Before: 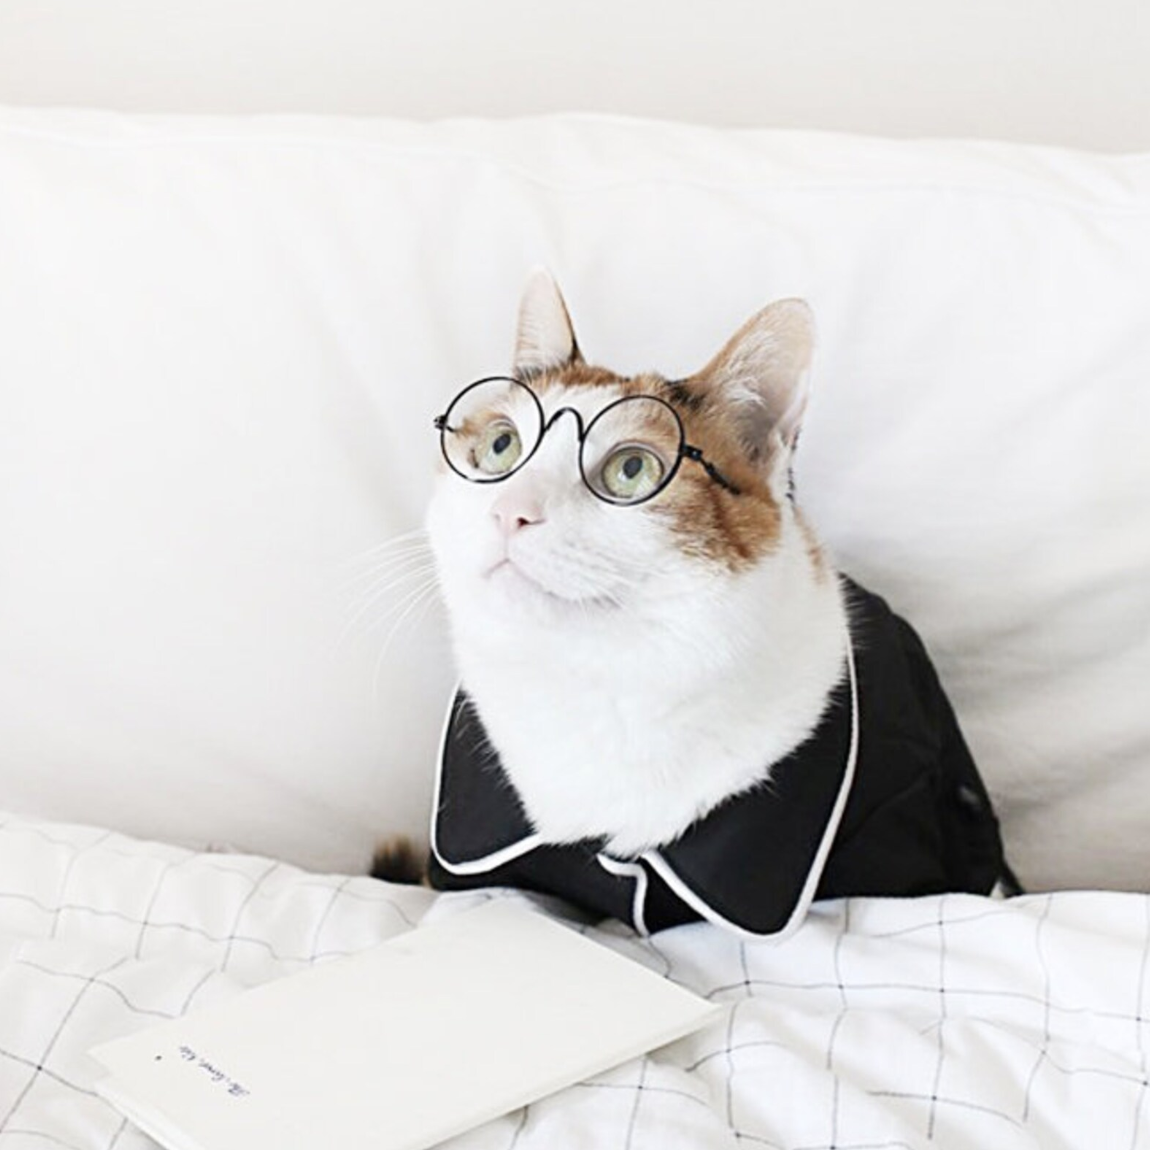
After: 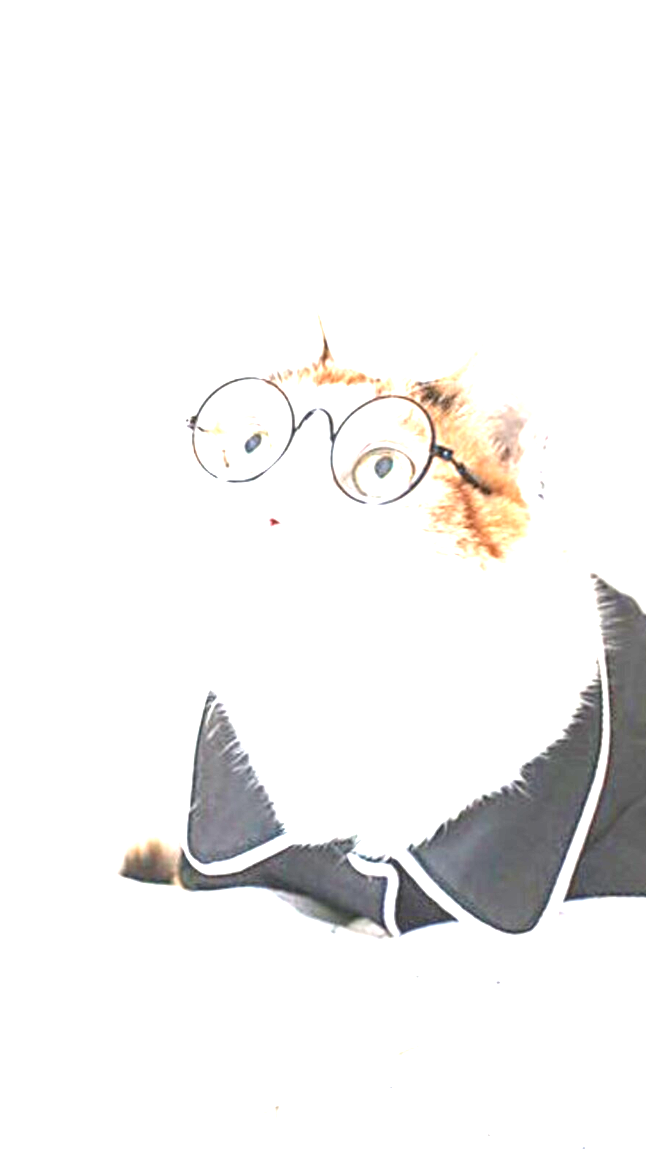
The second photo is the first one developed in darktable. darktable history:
exposure: exposure 1.995 EV, compensate highlight preservation false
crop: left 21.708%, right 22.044%, bottom 0.005%
local contrast: on, module defaults
